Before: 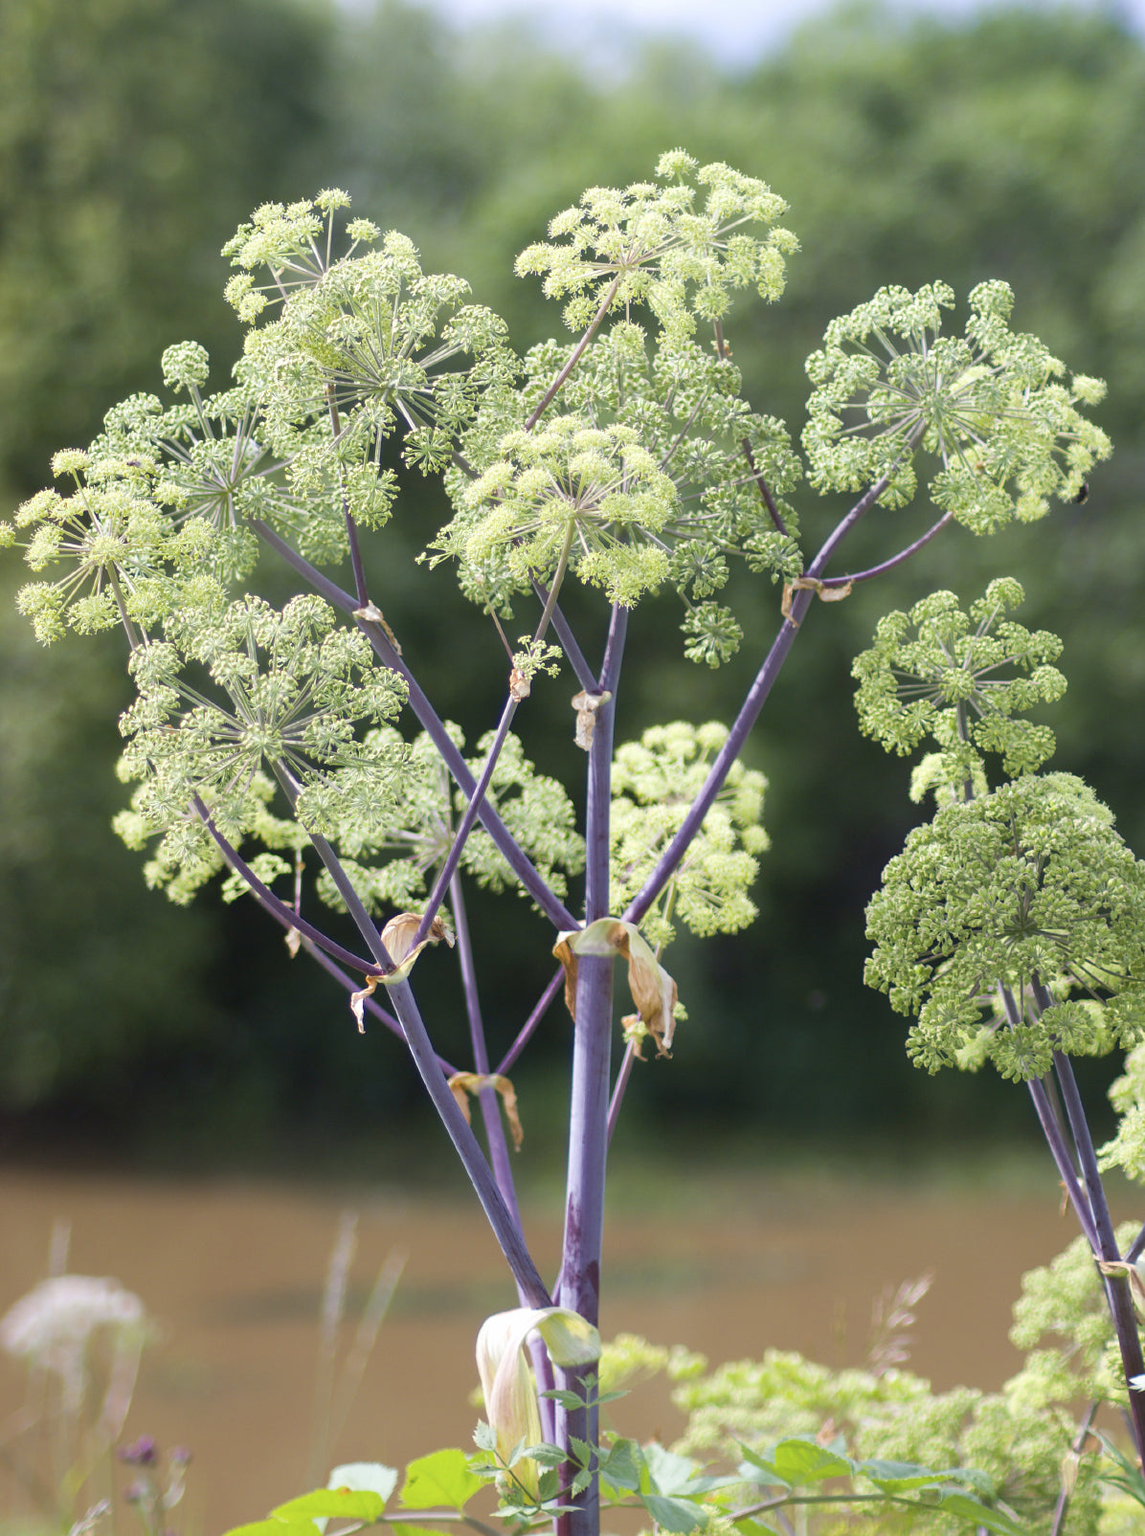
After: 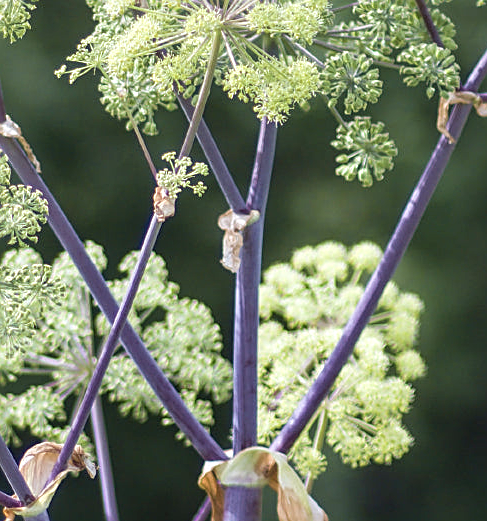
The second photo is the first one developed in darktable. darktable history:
crop: left 31.728%, top 31.903%, right 27.501%, bottom 35.591%
local contrast: detail 130%
sharpen: on, module defaults
velvia: strength 14.39%
color correction: highlights a* -0.074, highlights b* -5.21, shadows a* -0.144, shadows b* -0.077
tone equalizer: on, module defaults
